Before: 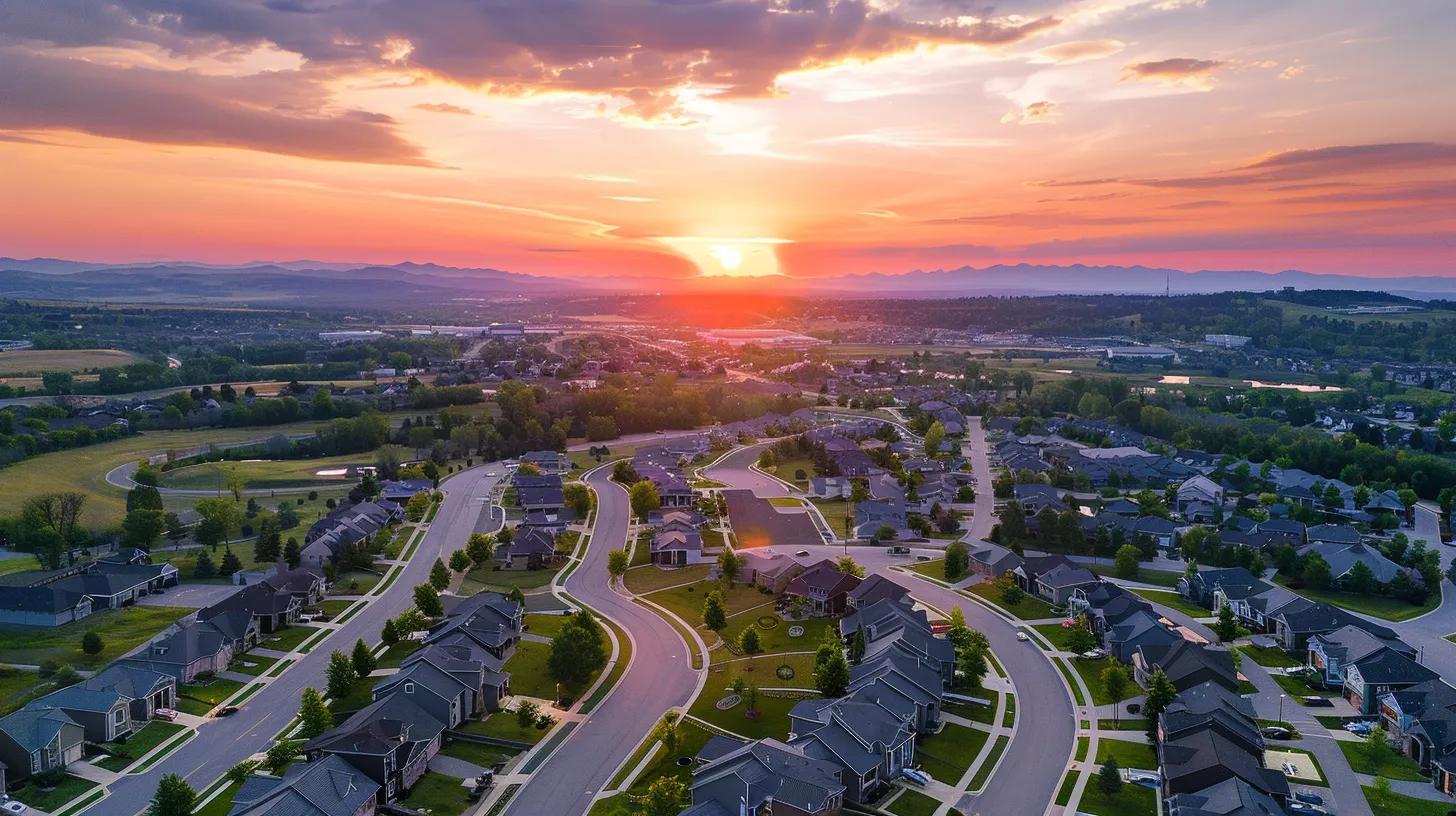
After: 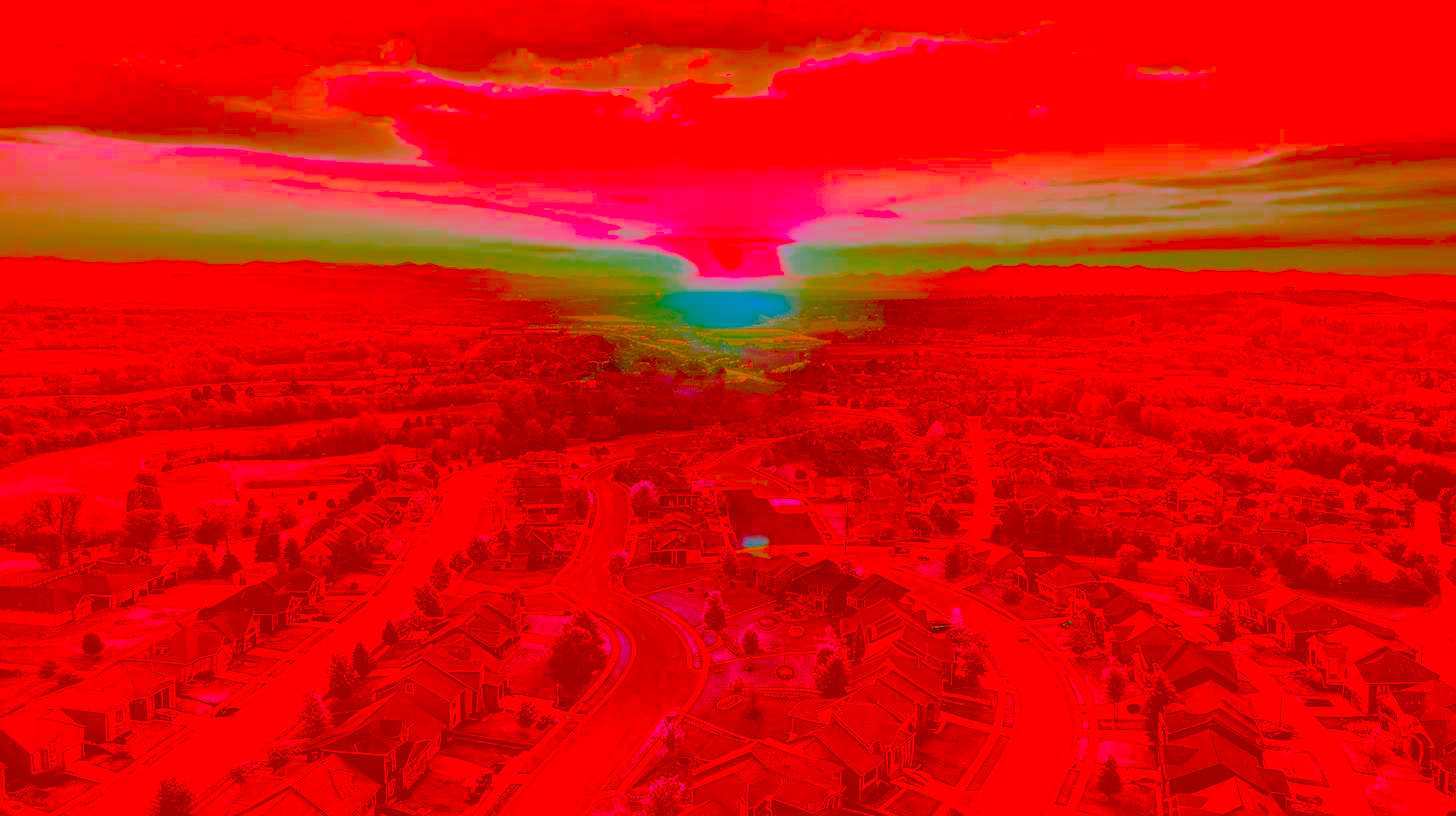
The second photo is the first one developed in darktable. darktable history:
color correction: highlights a* -38.91, highlights b* -39.88, shadows a* -39.92, shadows b* -39.84, saturation -2.99
color zones: curves: ch0 [(0, 0.425) (0.143, 0.422) (0.286, 0.42) (0.429, 0.419) (0.571, 0.419) (0.714, 0.42) (0.857, 0.422) (1, 0.425)]; ch1 [(0, 0.666) (0.143, 0.669) (0.286, 0.671) (0.429, 0.67) (0.571, 0.67) (0.714, 0.67) (0.857, 0.67) (1, 0.666)]
filmic rgb: black relative exposure -7.19 EV, white relative exposure 5.36 EV, hardness 3.02, color science v6 (2022)
